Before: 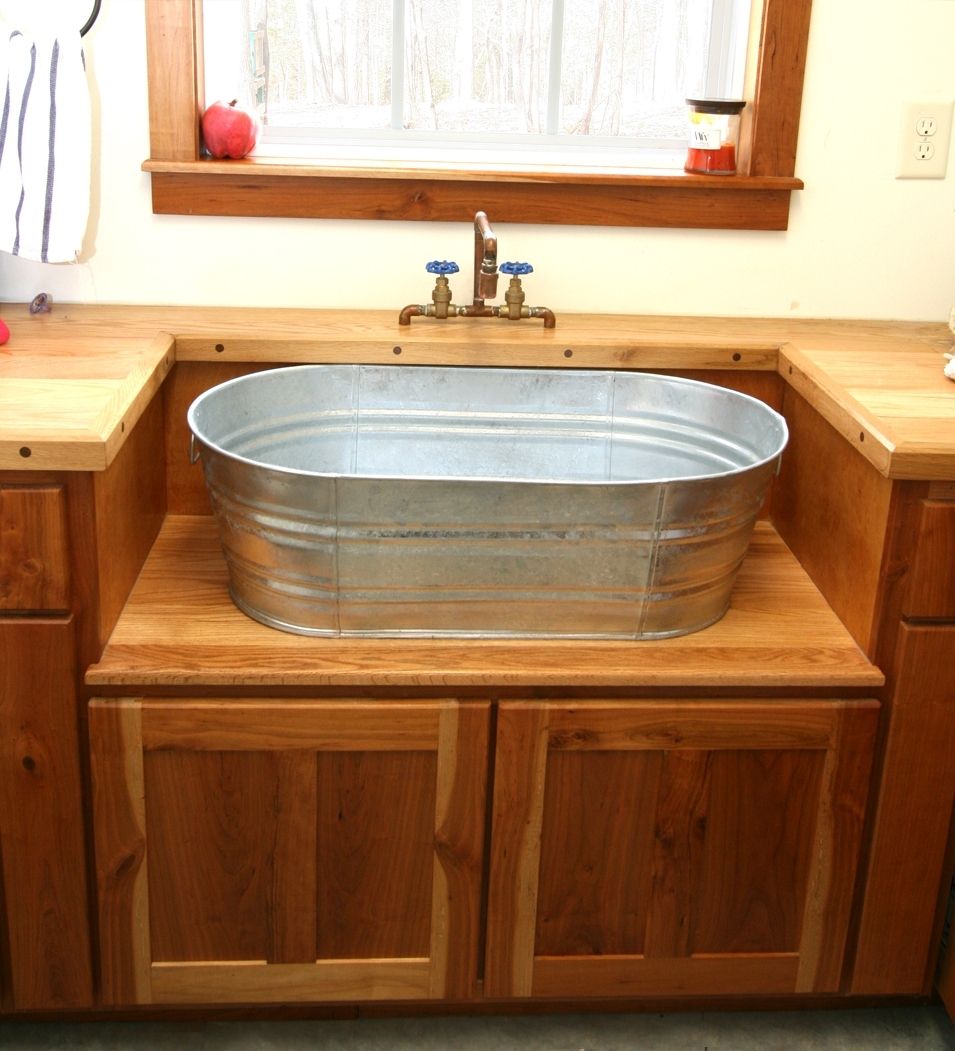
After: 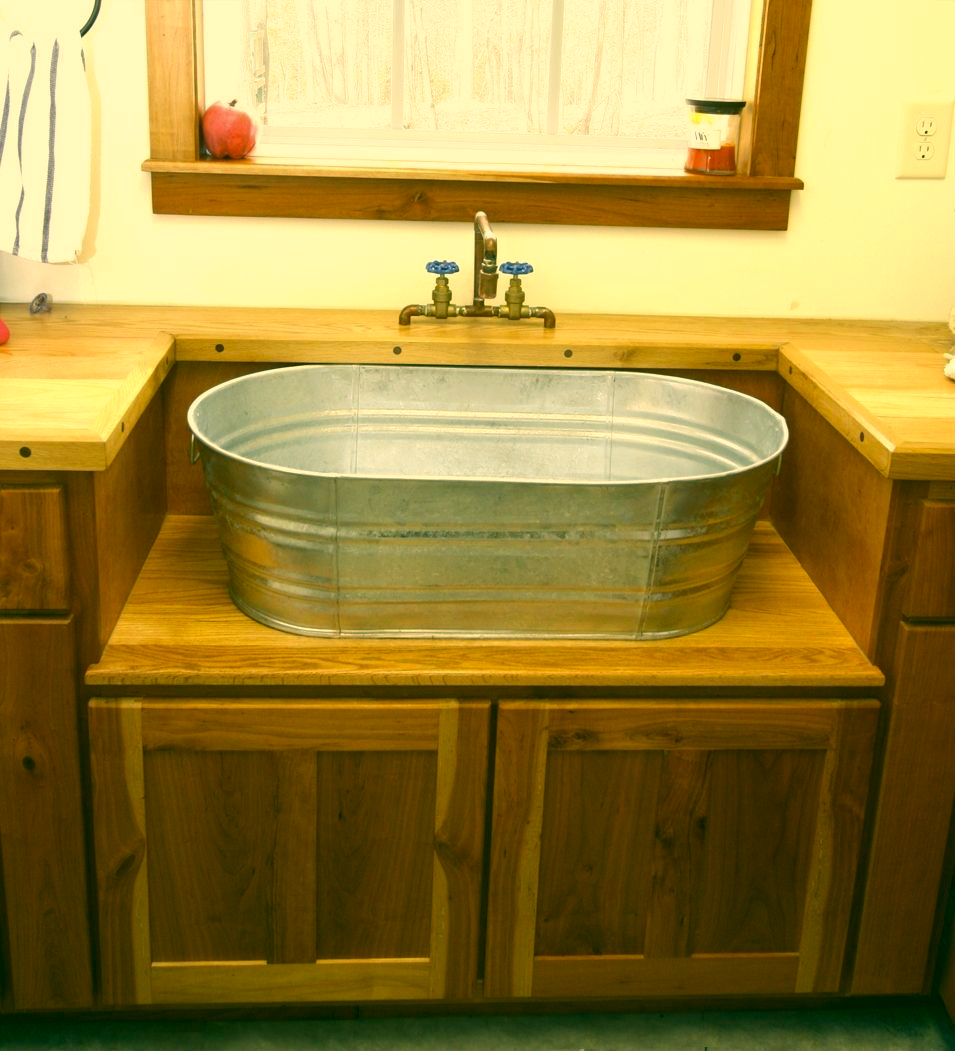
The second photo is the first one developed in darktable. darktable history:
color correction: highlights a* 5.7, highlights b* 33.23, shadows a* -25.52, shadows b* 4.04
